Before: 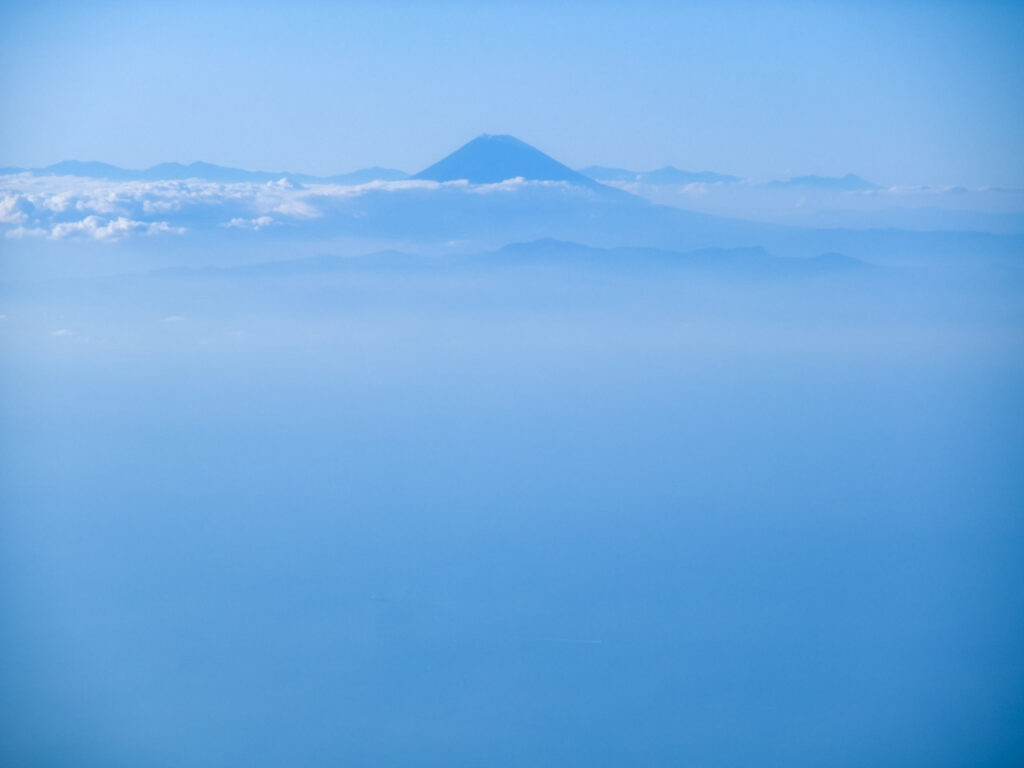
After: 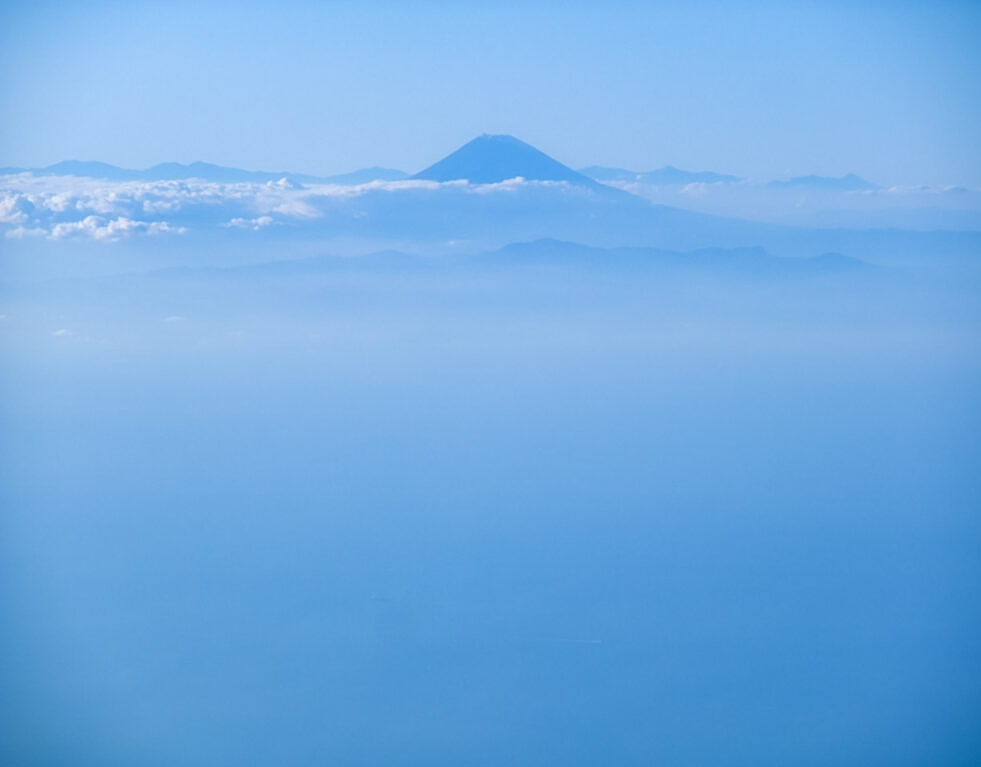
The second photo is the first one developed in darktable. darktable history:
sharpen: on, module defaults
crop: right 4.126%, bottom 0.031%
